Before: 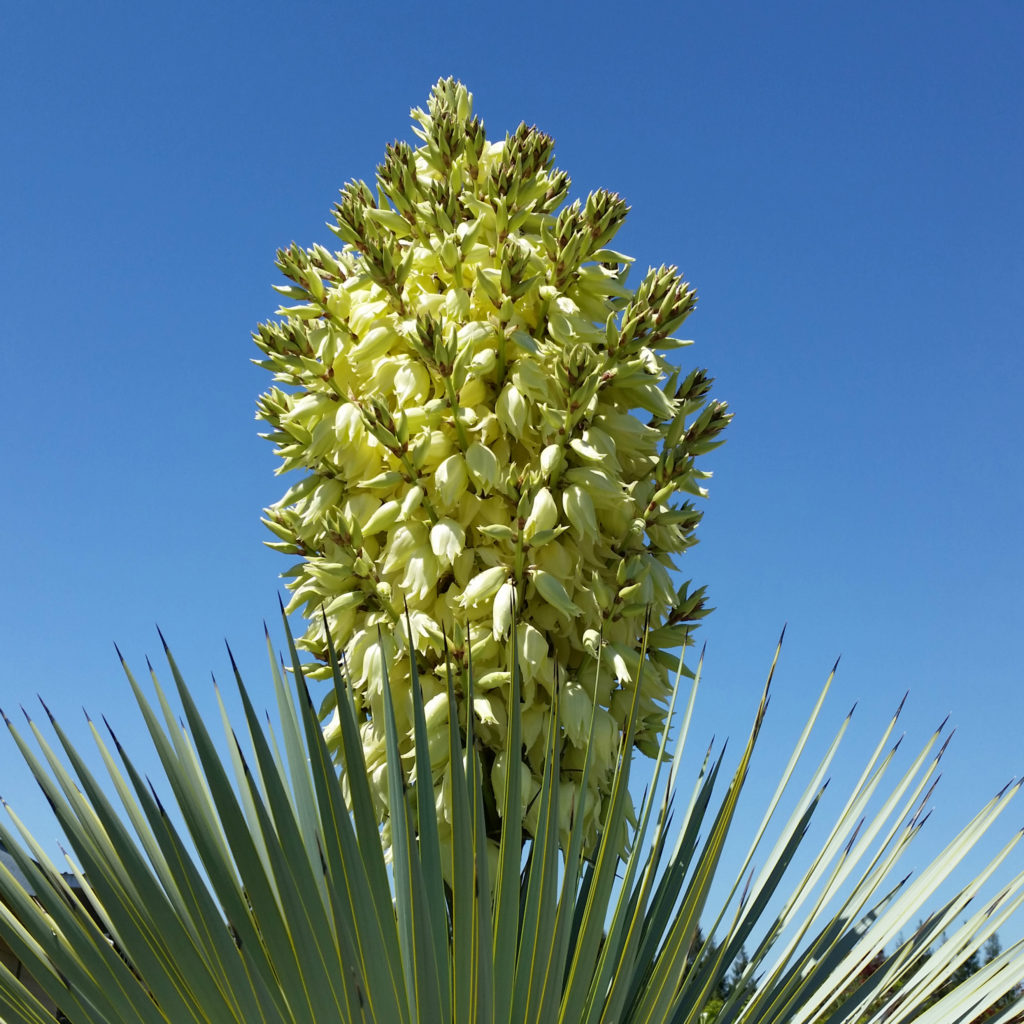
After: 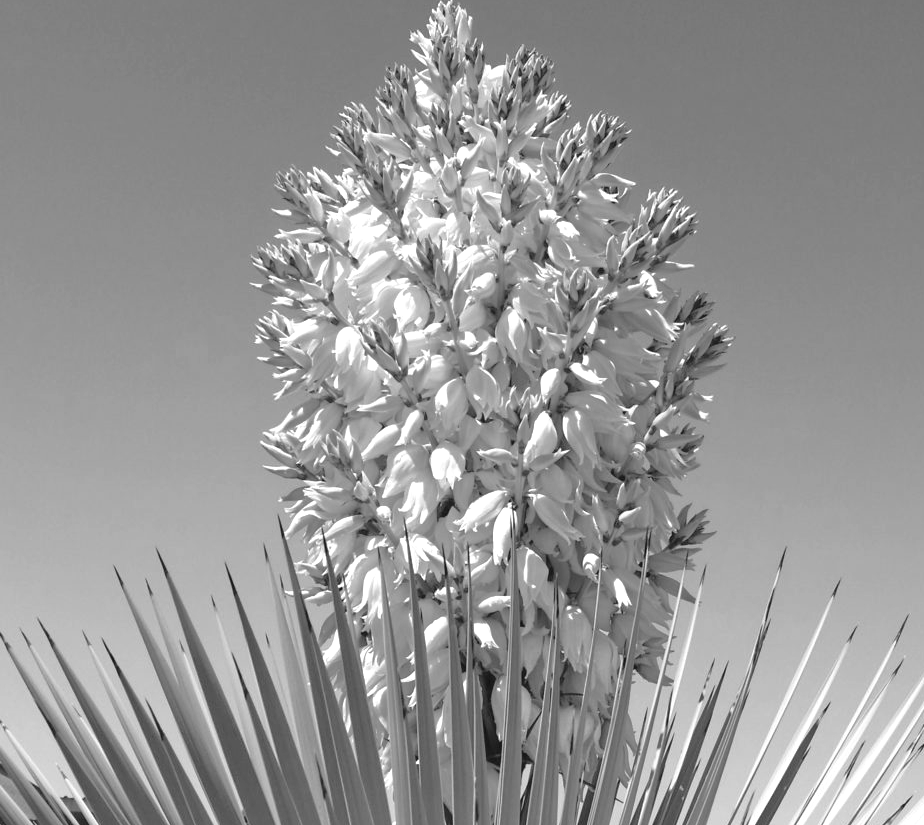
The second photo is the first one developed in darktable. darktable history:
tone equalizer: -8 EV -0.002 EV, -7 EV 0.005 EV, -6 EV -0.008 EV, -5 EV 0.007 EV, -4 EV -0.042 EV, -3 EV -0.233 EV, -2 EV -0.662 EV, -1 EV -0.983 EV, +0 EV -0.969 EV, smoothing diameter 2%, edges refinement/feathering 20, mask exposure compensation -1.57 EV, filter diffusion 5
exposure: black level correction -0.002, exposure 1.35 EV, compensate highlight preservation false
crop: top 7.49%, right 9.717%, bottom 11.943%
monochrome: a 16.01, b -2.65, highlights 0.52
white balance: red 1.042, blue 1.17
